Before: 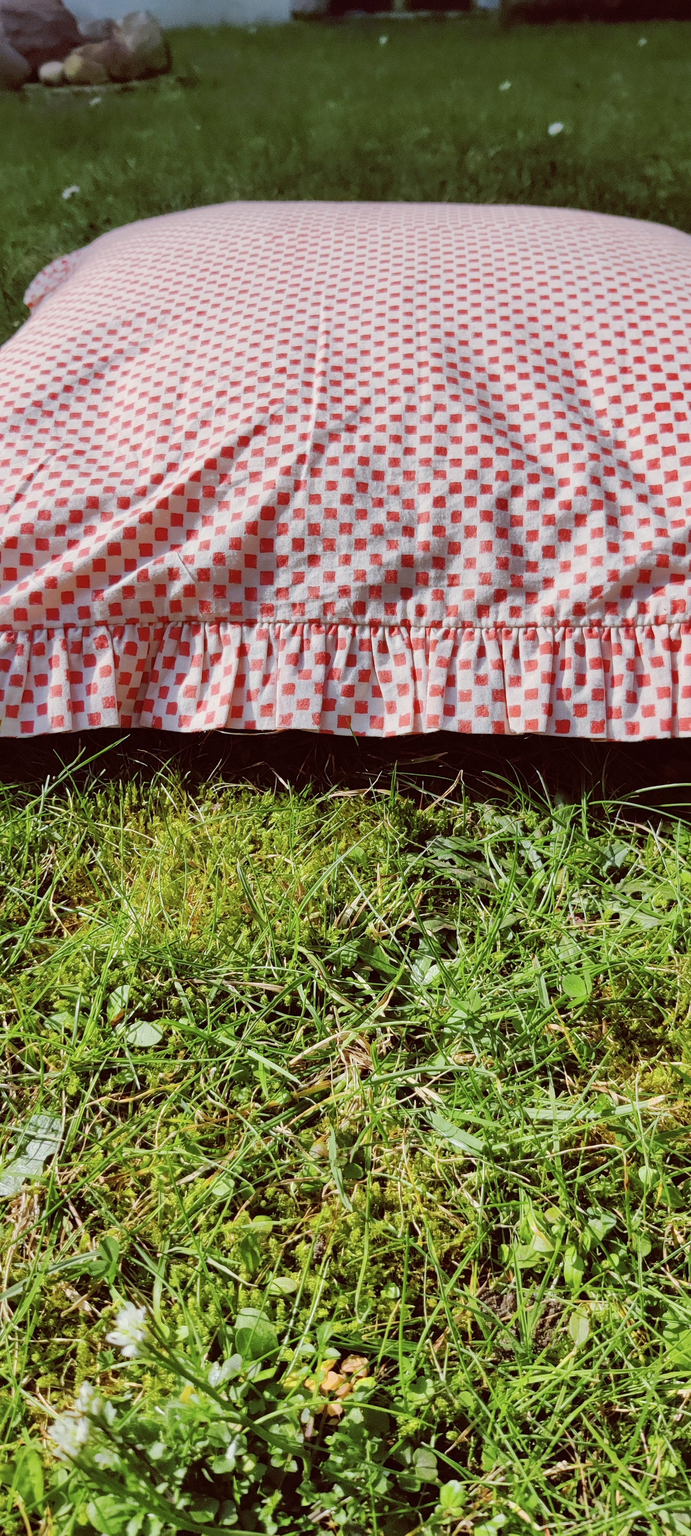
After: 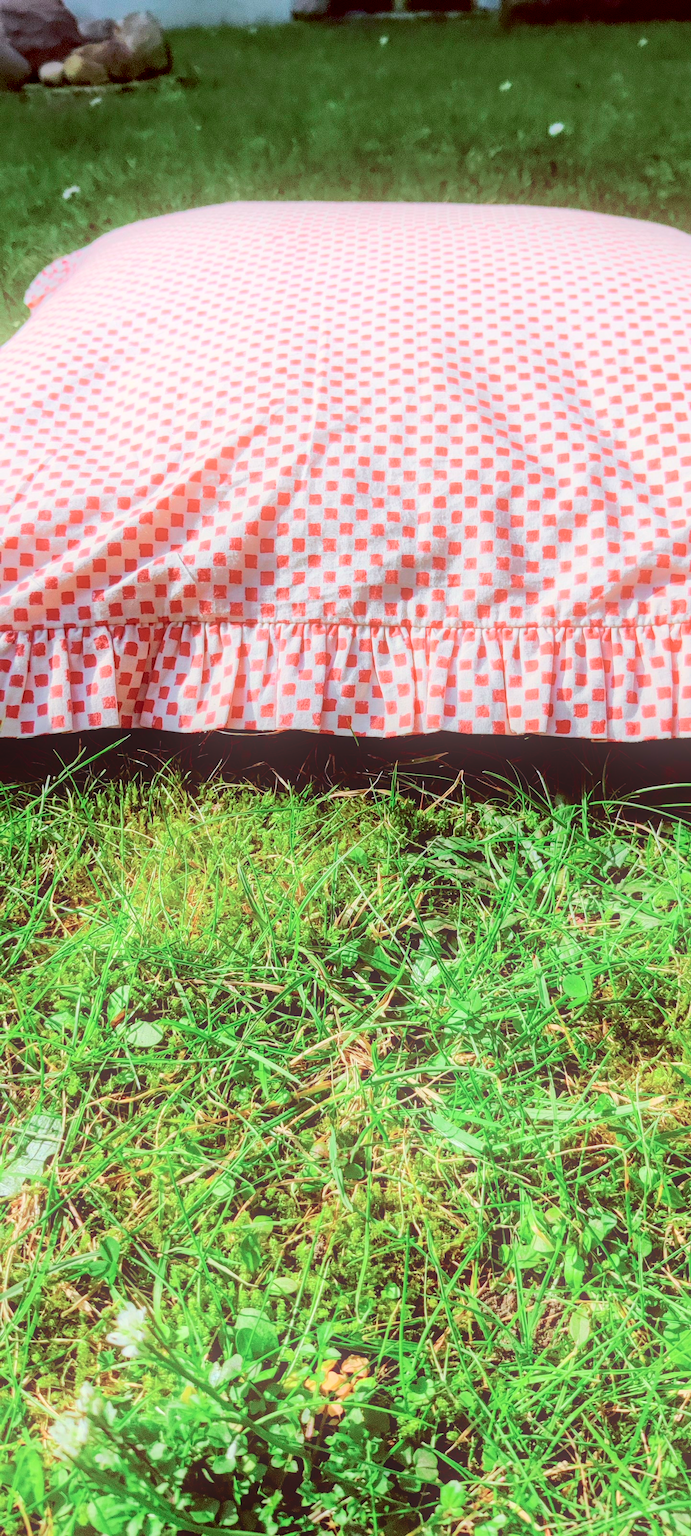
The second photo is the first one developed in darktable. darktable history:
shadows and highlights: shadows -20, white point adjustment -2, highlights -35
local contrast: on, module defaults
tone curve: curves: ch0 [(0, 0) (0.051, 0.027) (0.096, 0.071) (0.219, 0.248) (0.428, 0.52) (0.596, 0.713) (0.727, 0.823) (0.859, 0.924) (1, 1)]; ch1 [(0, 0) (0.1, 0.038) (0.318, 0.221) (0.413, 0.325) (0.454, 0.41) (0.493, 0.478) (0.503, 0.501) (0.516, 0.515) (0.548, 0.575) (0.561, 0.596) (0.594, 0.647) (0.666, 0.701) (1, 1)]; ch2 [(0, 0) (0.453, 0.44) (0.479, 0.476) (0.504, 0.5) (0.52, 0.526) (0.557, 0.585) (0.583, 0.608) (0.824, 0.815) (1, 1)], color space Lab, independent channels, preserve colors none
bloom: on, module defaults
